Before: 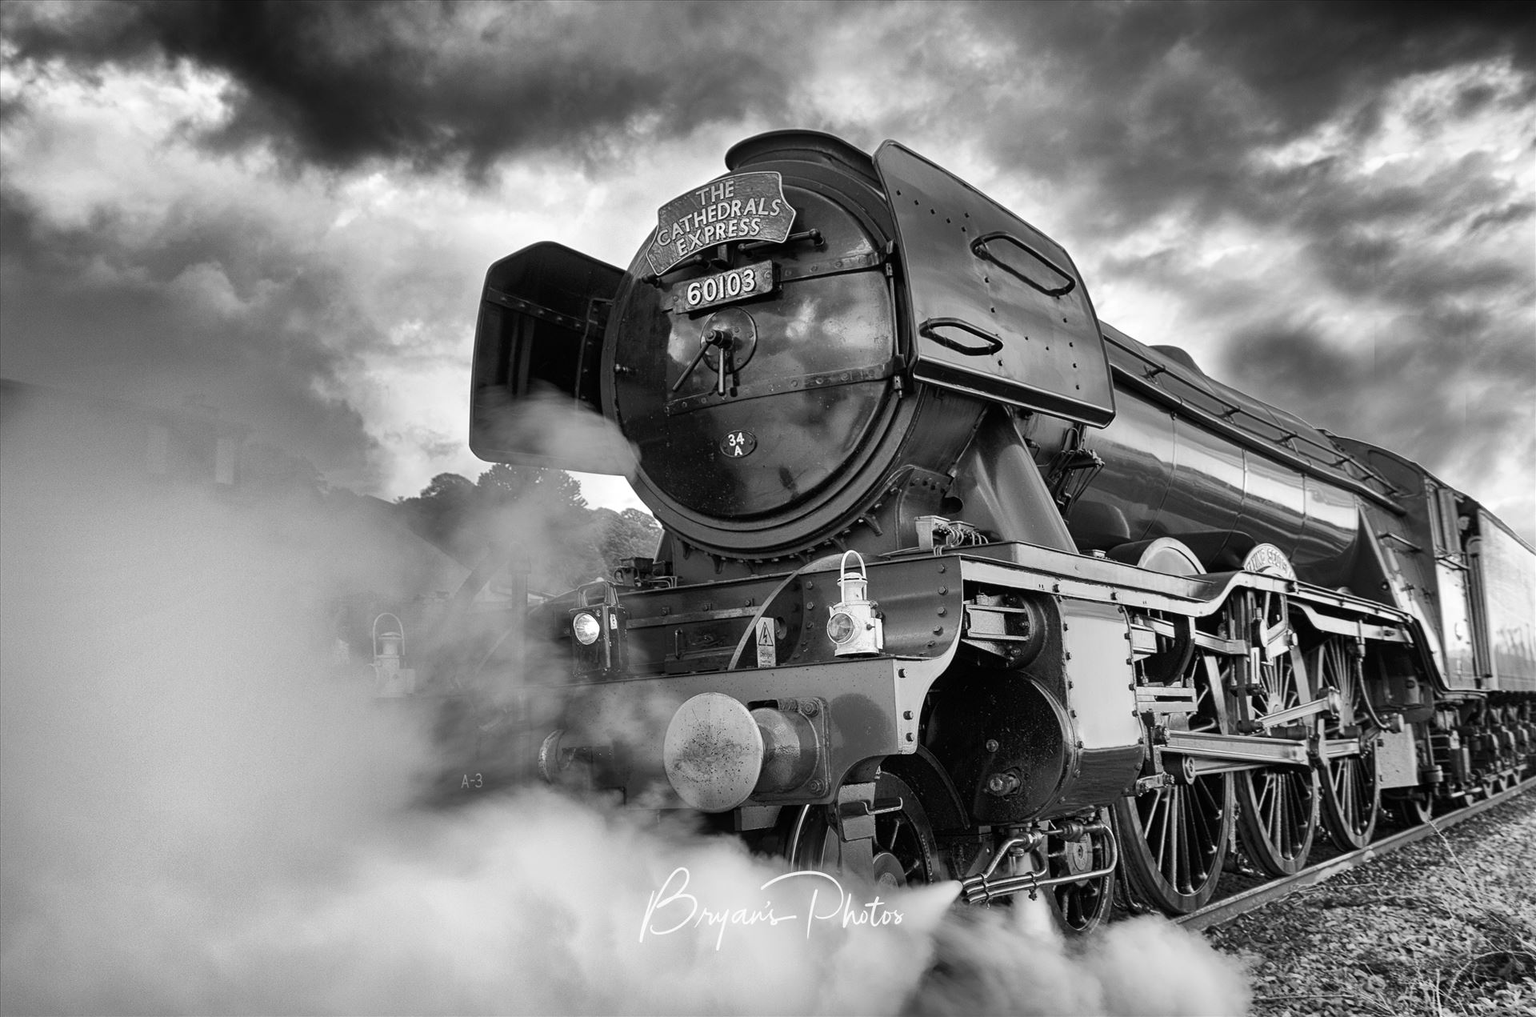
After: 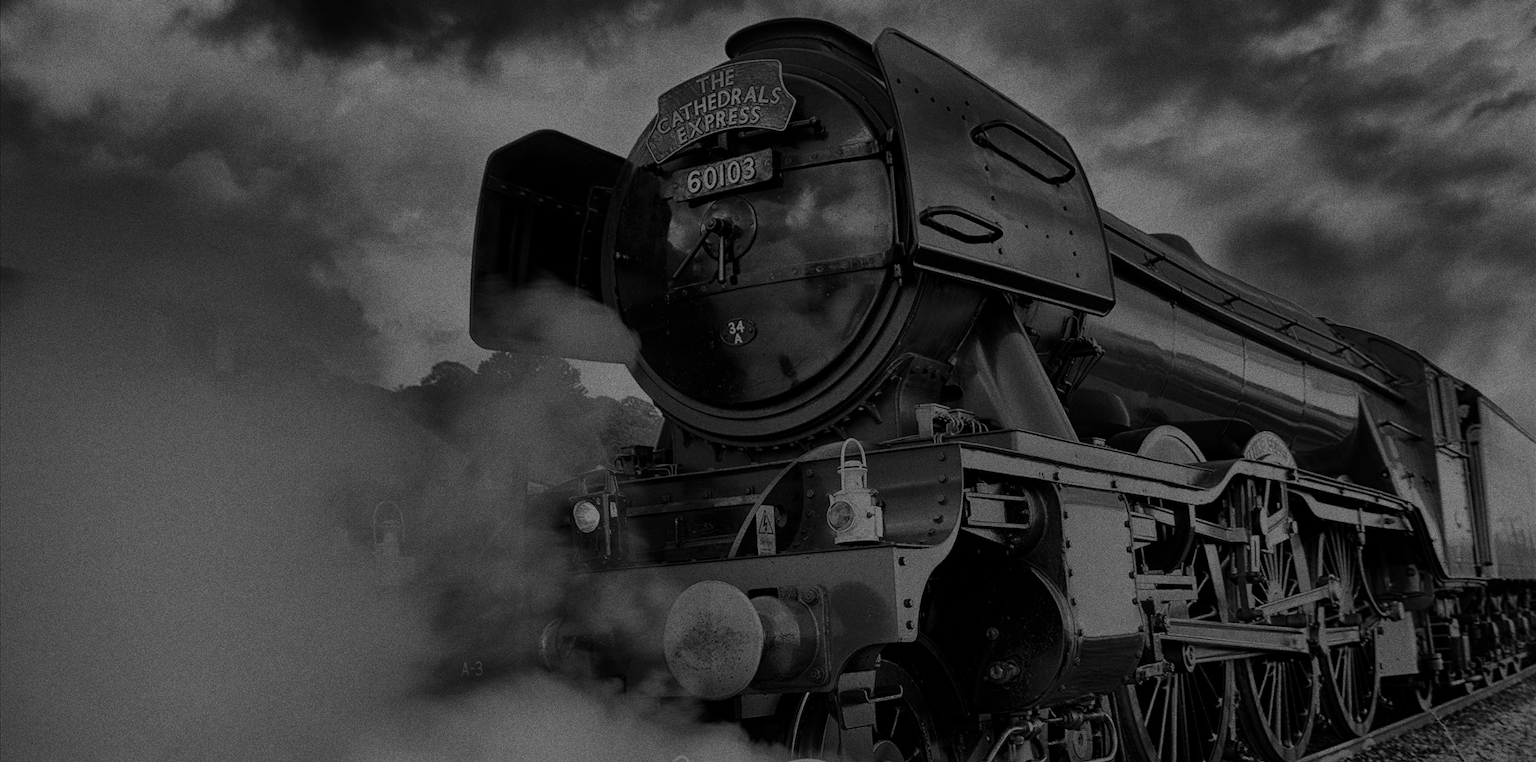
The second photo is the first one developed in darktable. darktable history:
contrast brightness saturation: saturation -0.05
grain: coarseness 0.09 ISO, strength 40%
crop: top 11.038%, bottom 13.962%
exposure: exposure -2.446 EV, compensate highlight preservation false
